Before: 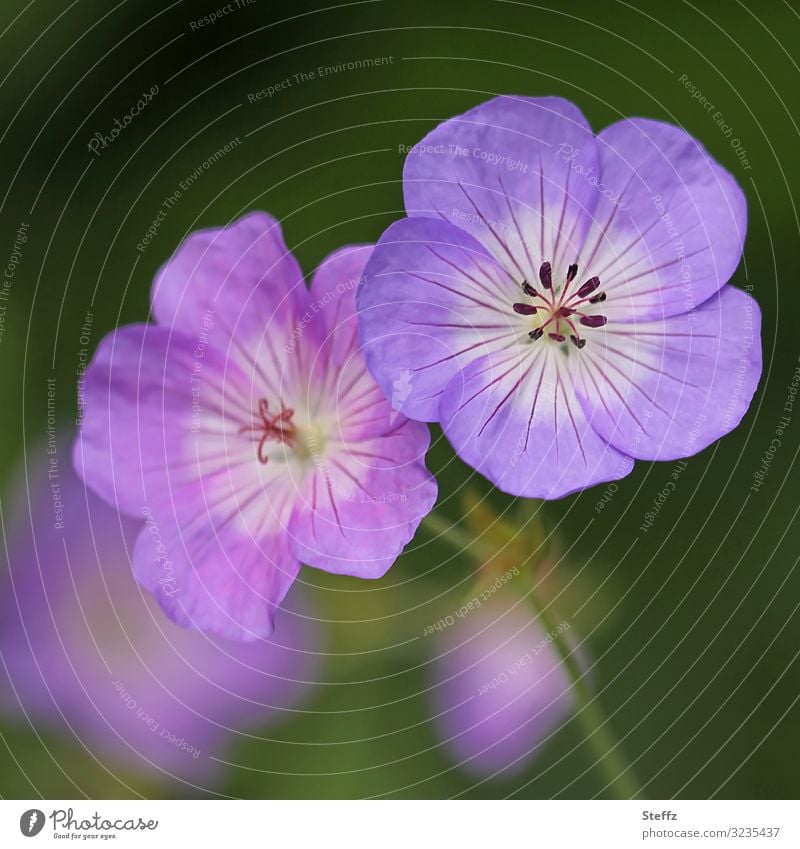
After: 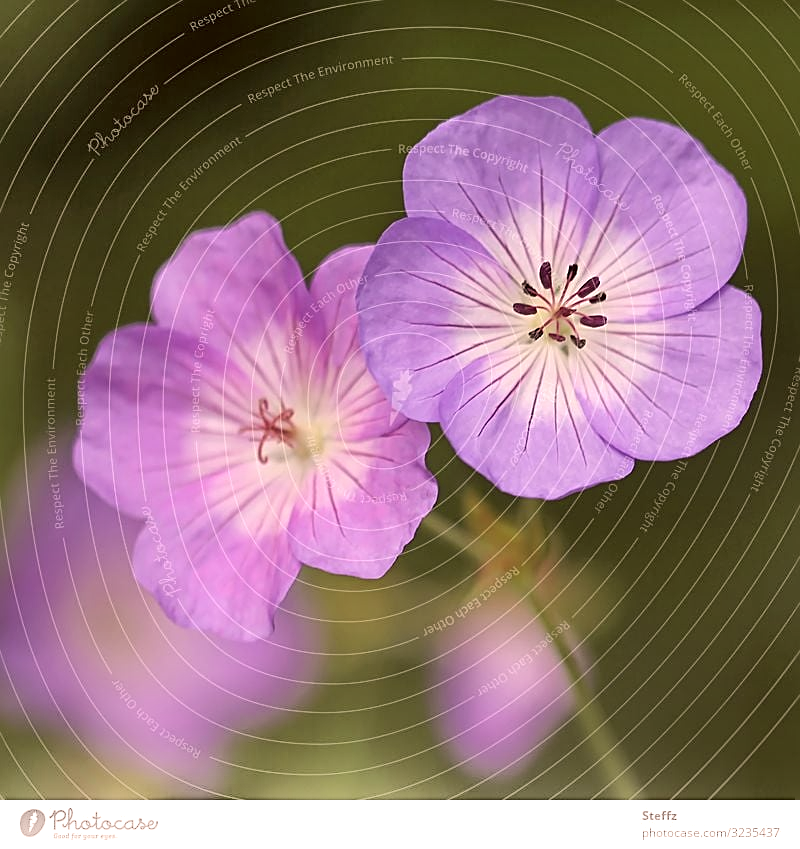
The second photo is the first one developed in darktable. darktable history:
sharpen: on, module defaults
shadows and highlights: highlights 70.7, soften with gaussian
exposure: exposure 0.3 EV, compensate highlight preservation false
color correction: highlights a* 10.21, highlights b* 9.79, shadows a* 8.61, shadows b* 7.88, saturation 0.8
